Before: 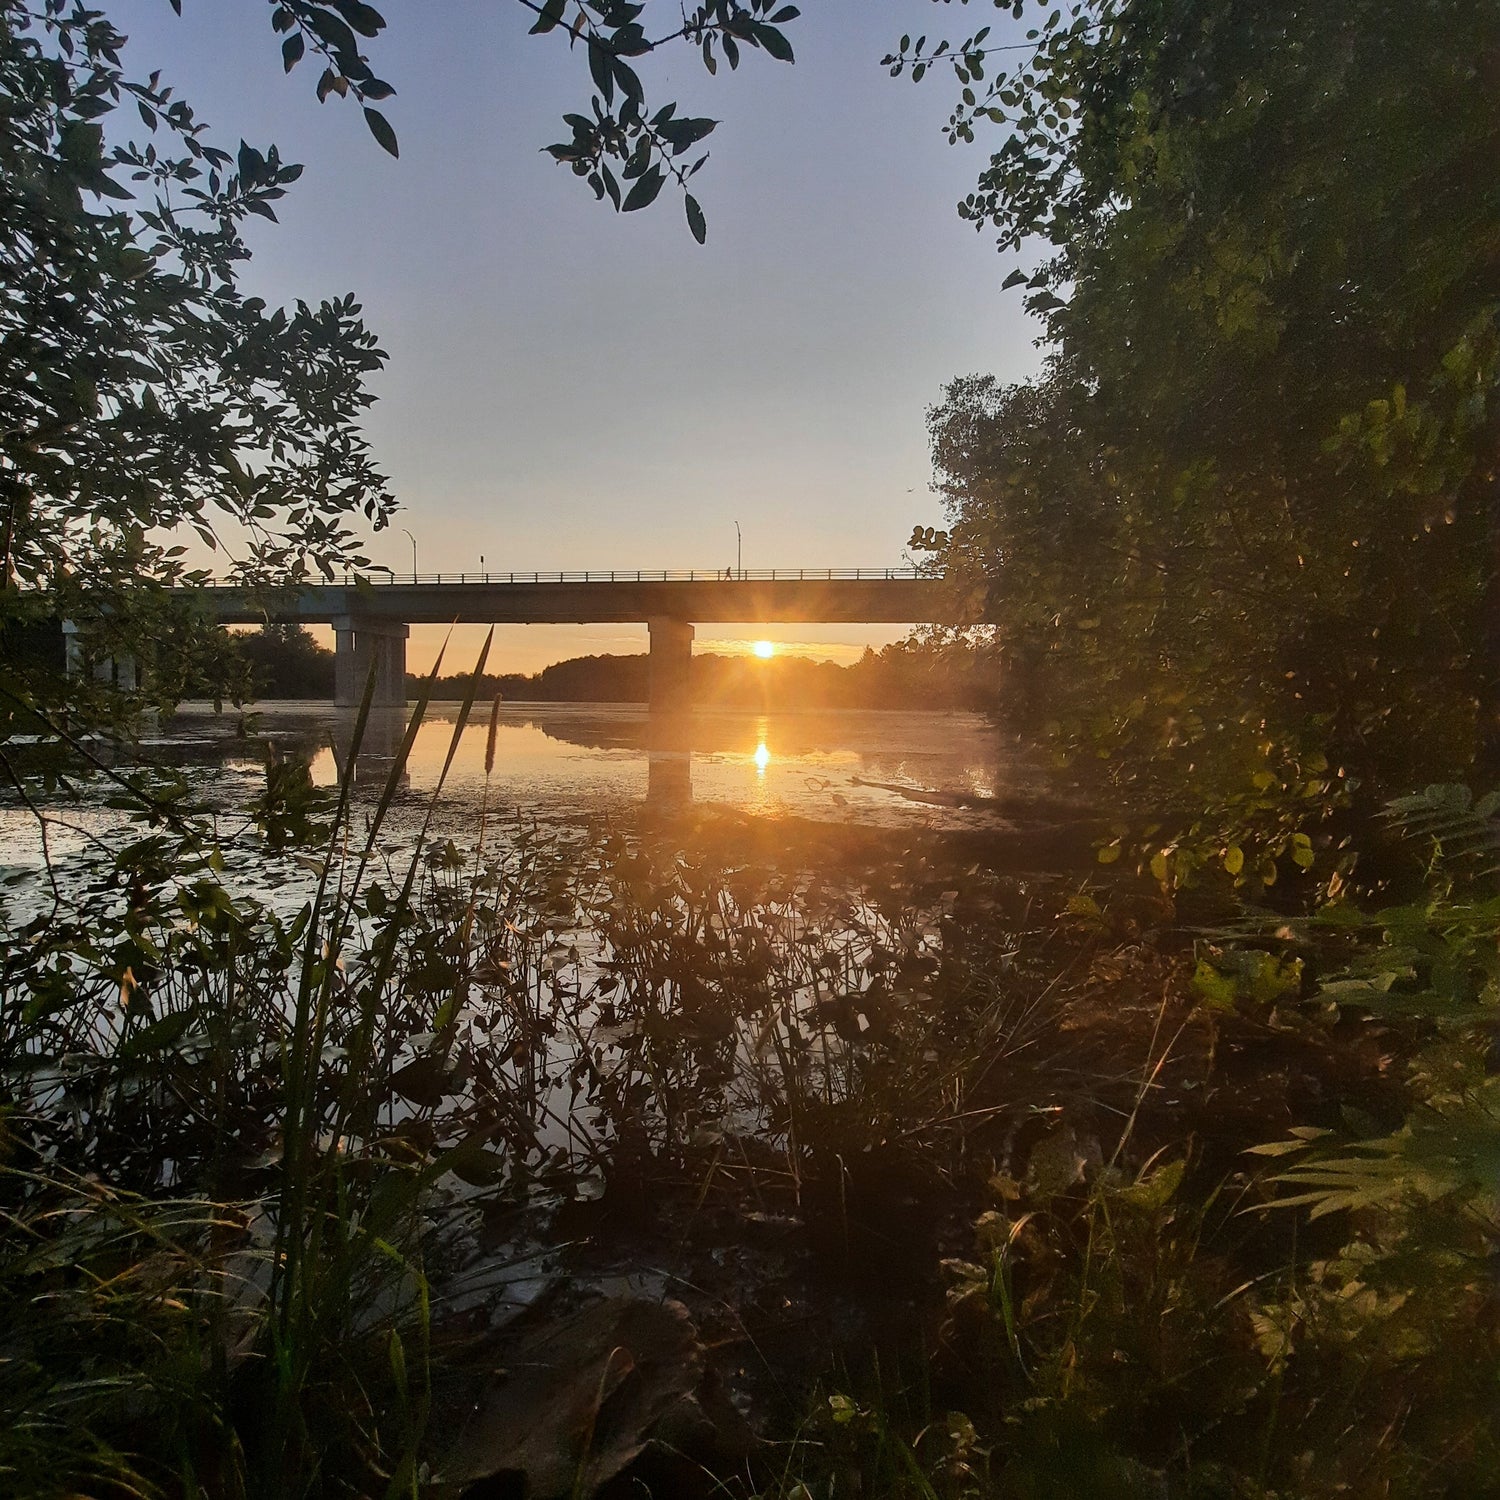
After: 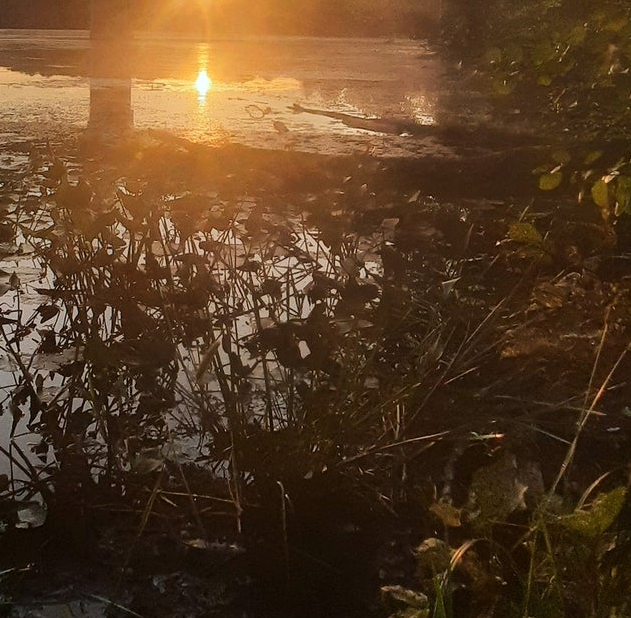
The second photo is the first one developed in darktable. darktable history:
crop: left 37.307%, top 44.929%, right 20.564%, bottom 13.849%
exposure: exposure 0.022 EV, compensate highlight preservation false
